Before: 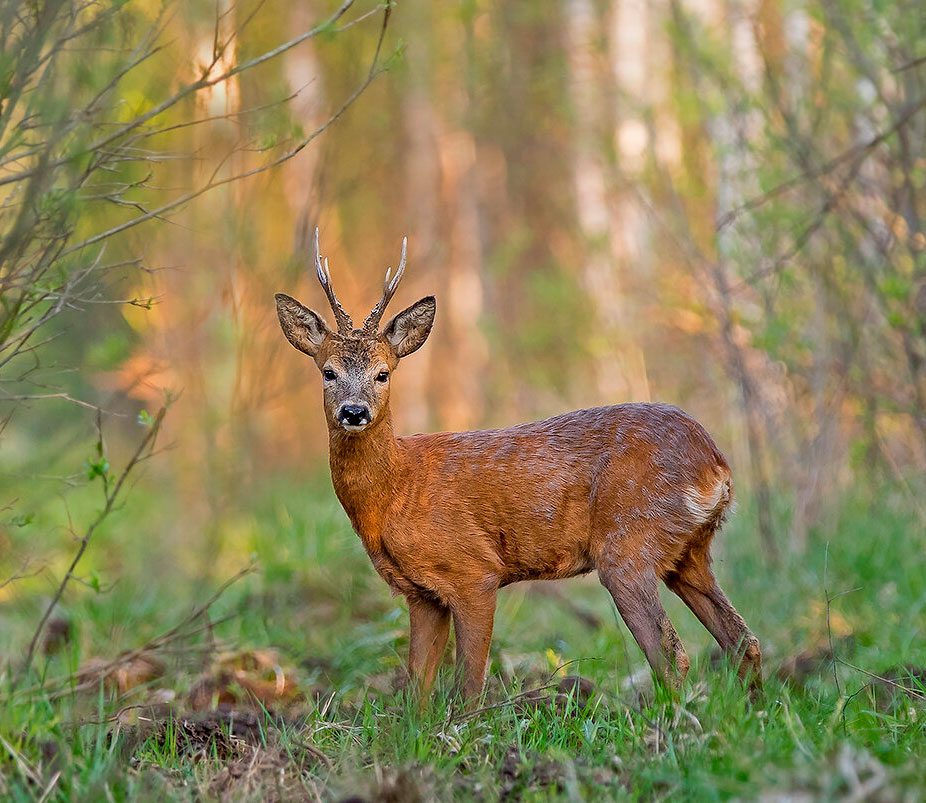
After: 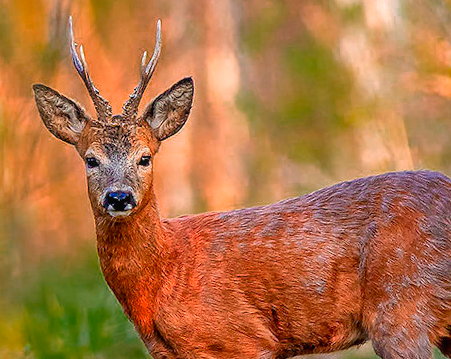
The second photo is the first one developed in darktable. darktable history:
color balance: contrast 8.5%, output saturation 105%
color zones: curves: ch0 [(0, 0.553) (0.123, 0.58) (0.23, 0.419) (0.468, 0.155) (0.605, 0.132) (0.723, 0.063) (0.833, 0.172) (0.921, 0.468)]; ch1 [(0.025, 0.645) (0.229, 0.584) (0.326, 0.551) (0.537, 0.446) (0.599, 0.911) (0.708, 1) (0.805, 0.944)]; ch2 [(0.086, 0.468) (0.254, 0.464) (0.638, 0.564) (0.702, 0.592) (0.768, 0.564)]
crop: left 25%, top 25%, right 25%, bottom 25%
rotate and perspective: rotation -3.52°, crop left 0.036, crop right 0.964, crop top 0.081, crop bottom 0.919
local contrast: detail 110%
